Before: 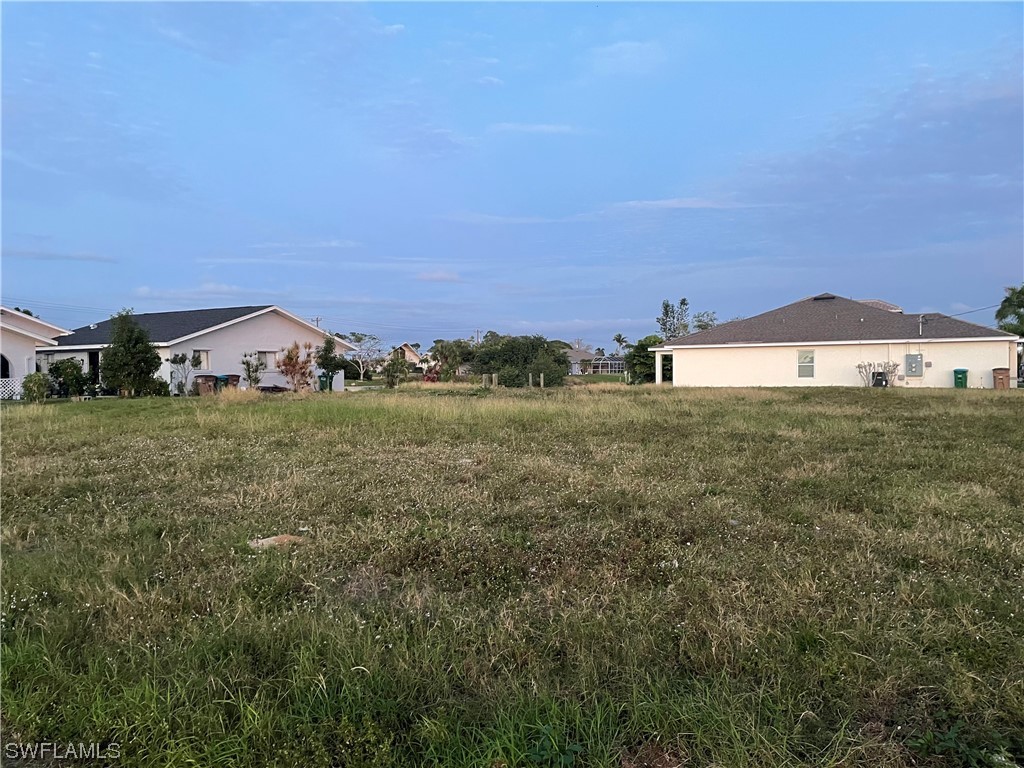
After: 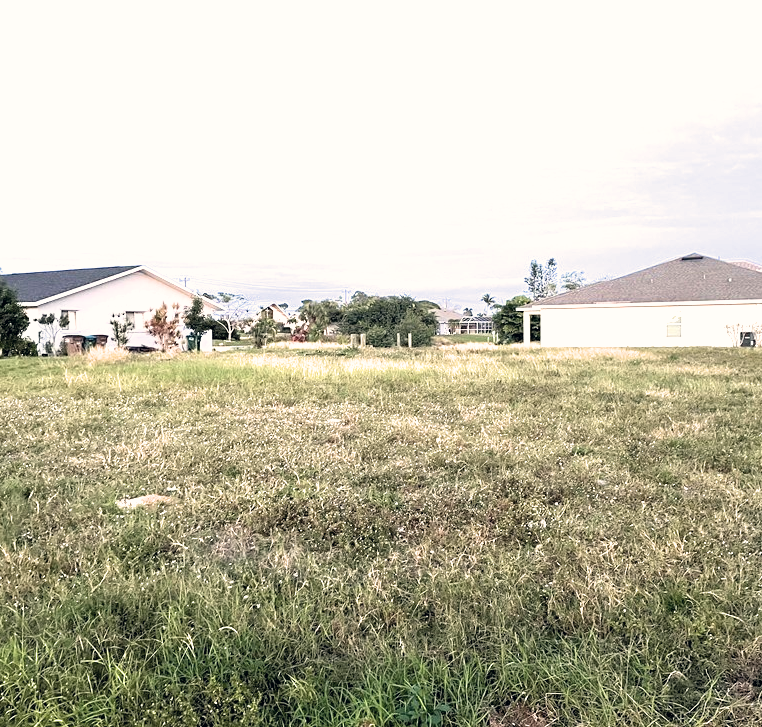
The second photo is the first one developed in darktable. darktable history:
crop and rotate: left 12.93%, top 5.323%, right 12.622%
exposure: black level correction 0.001, exposure 1.638 EV, compensate highlight preservation false
filmic rgb: black relative exposure -12 EV, white relative exposure 2.82 EV, threshold 5.96 EV, target black luminance 0%, hardness 8.1, latitude 69.7%, contrast 1.137, highlights saturation mix 10.03%, shadows ↔ highlights balance -0.389%, color science v6 (2022), enable highlight reconstruction true
color correction: highlights a* 2.75, highlights b* 5.03, shadows a* -2.17, shadows b* -4.93, saturation 0.773
